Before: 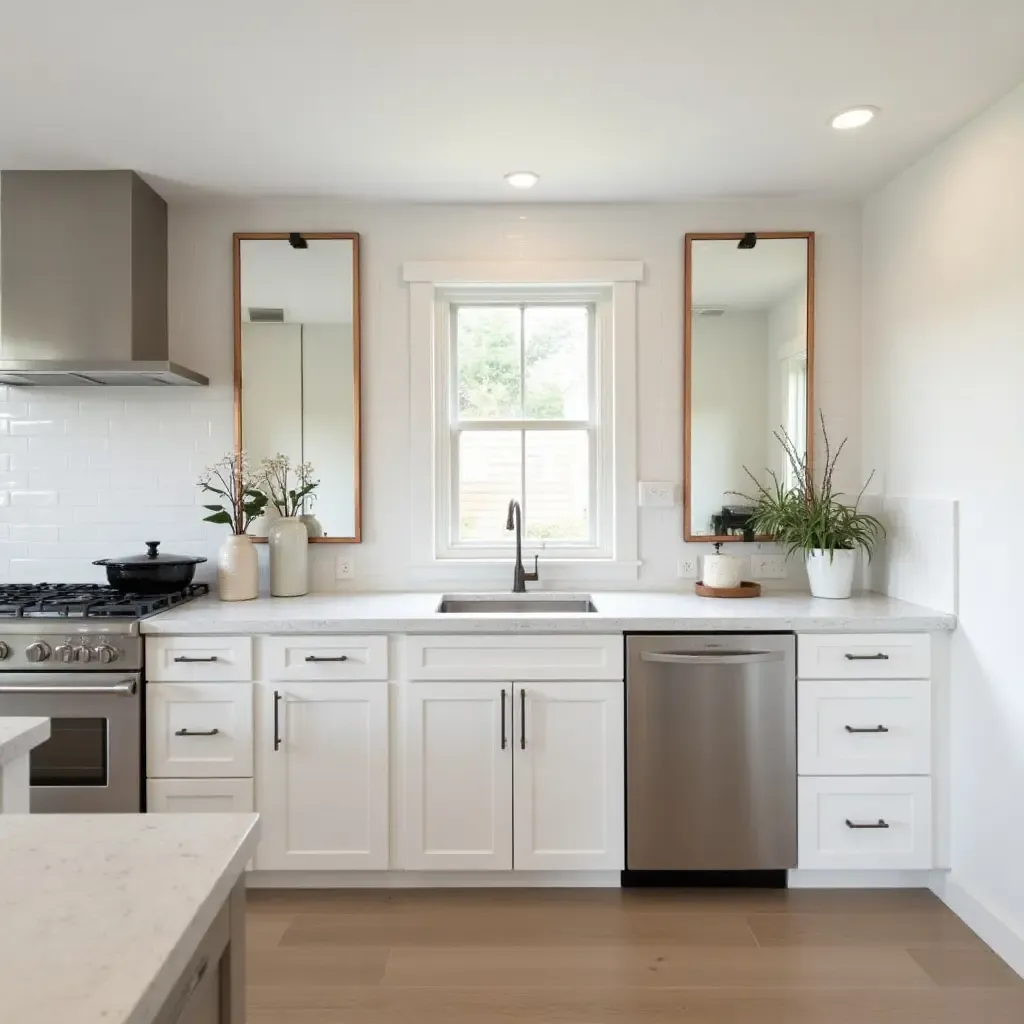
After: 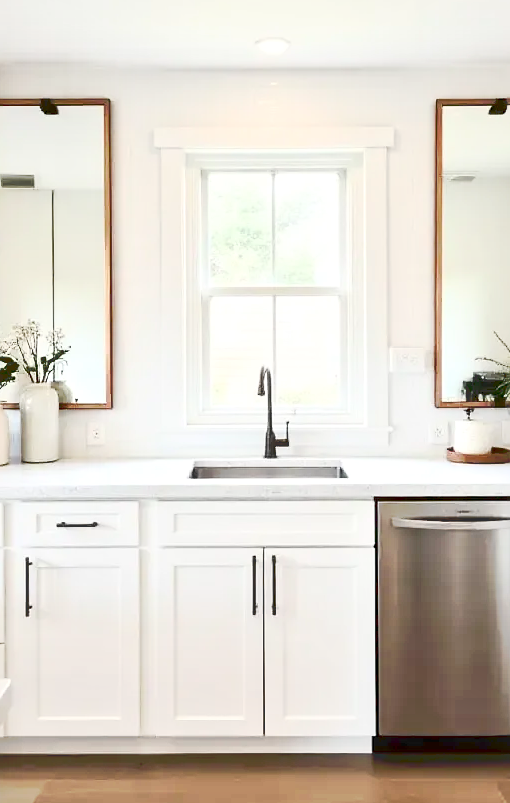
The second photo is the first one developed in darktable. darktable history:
crop and rotate: angle 0.024°, left 24.368%, top 13.163%, right 25.803%, bottom 8.329%
local contrast: mode bilateral grid, contrast 19, coarseness 20, detail 150%, midtone range 0.2
contrast brightness saturation: contrast 0.412, brightness 0.055, saturation 0.26
tone curve: curves: ch0 [(0, 0) (0.003, 0.055) (0.011, 0.111) (0.025, 0.126) (0.044, 0.169) (0.069, 0.215) (0.1, 0.199) (0.136, 0.207) (0.177, 0.259) (0.224, 0.327) (0.277, 0.361) (0.335, 0.431) (0.399, 0.501) (0.468, 0.589) (0.543, 0.683) (0.623, 0.73) (0.709, 0.796) (0.801, 0.863) (0.898, 0.921) (1, 1)], preserve colors none
tone equalizer: on, module defaults
sharpen: radius 0.988
